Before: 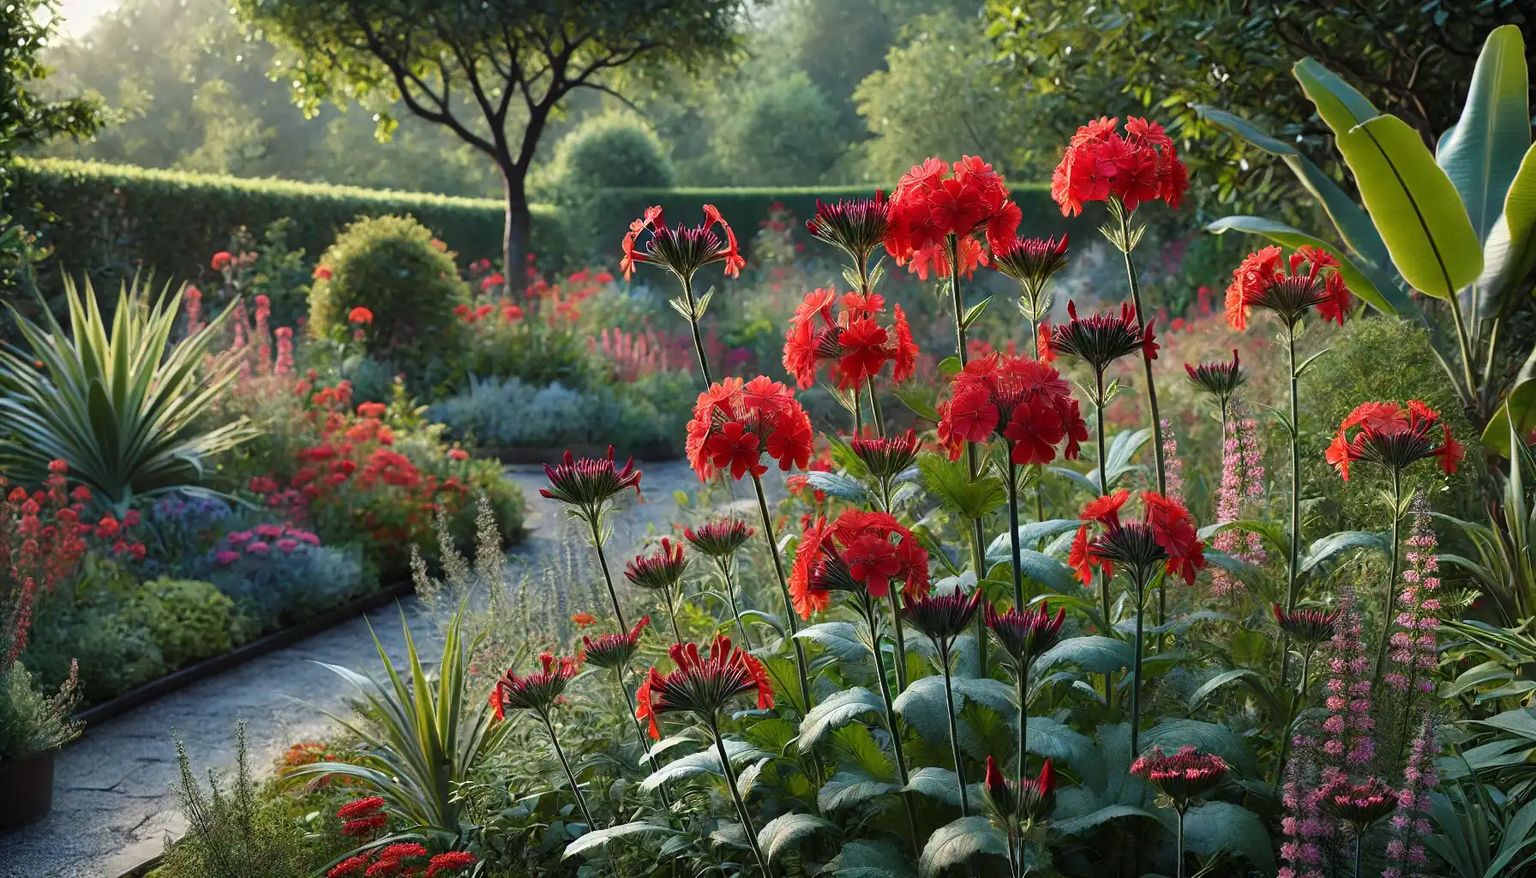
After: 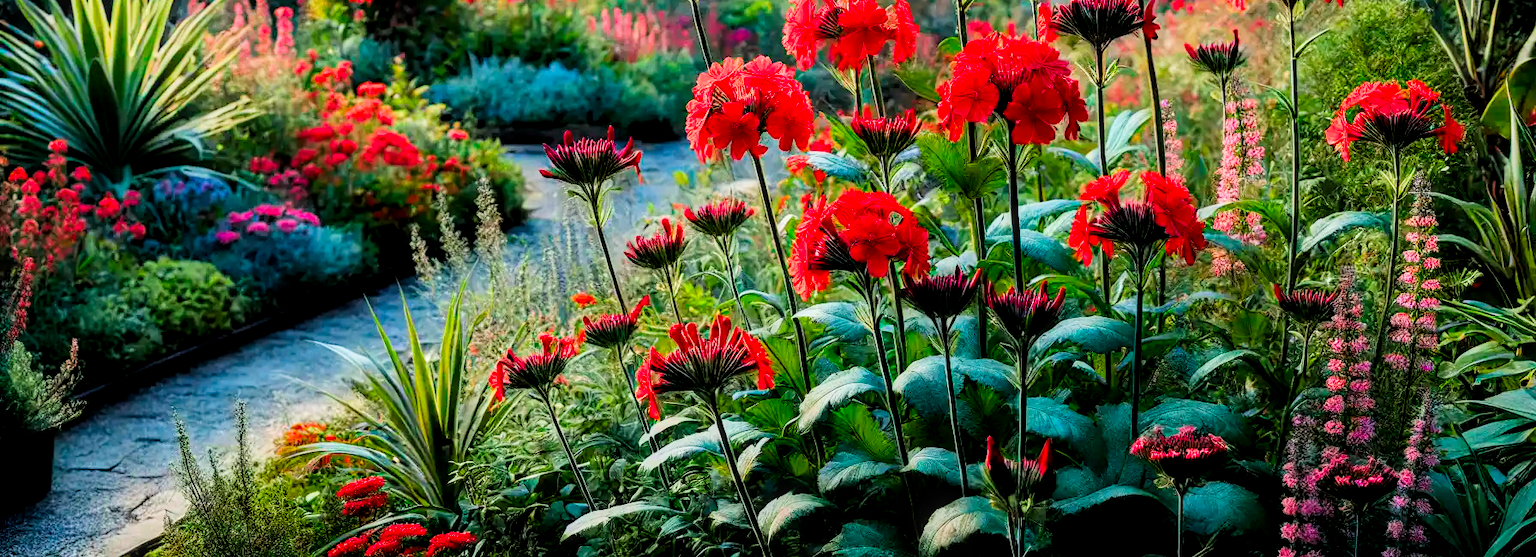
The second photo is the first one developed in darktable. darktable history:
exposure: black level correction 0.001, exposure 0.5 EV, compensate exposure bias true, compensate highlight preservation false
contrast brightness saturation: saturation 0.5
local contrast: on, module defaults
filmic rgb: black relative exposure -5 EV, hardness 2.88, contrast 1.3
crop and rotate: top 36.435%
